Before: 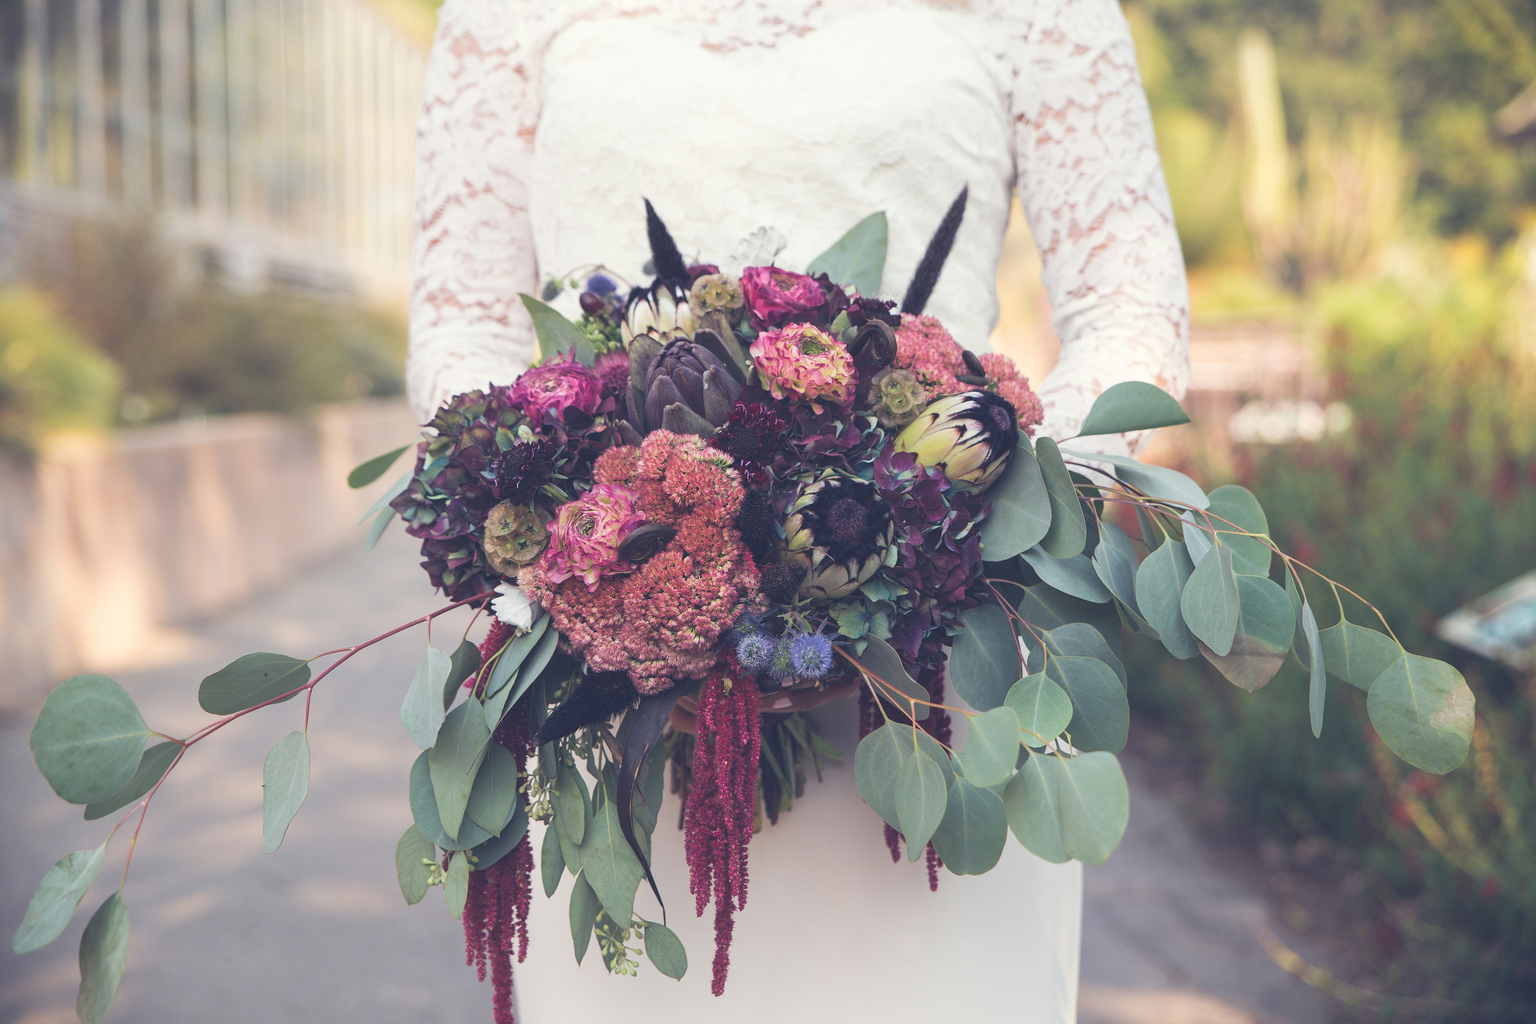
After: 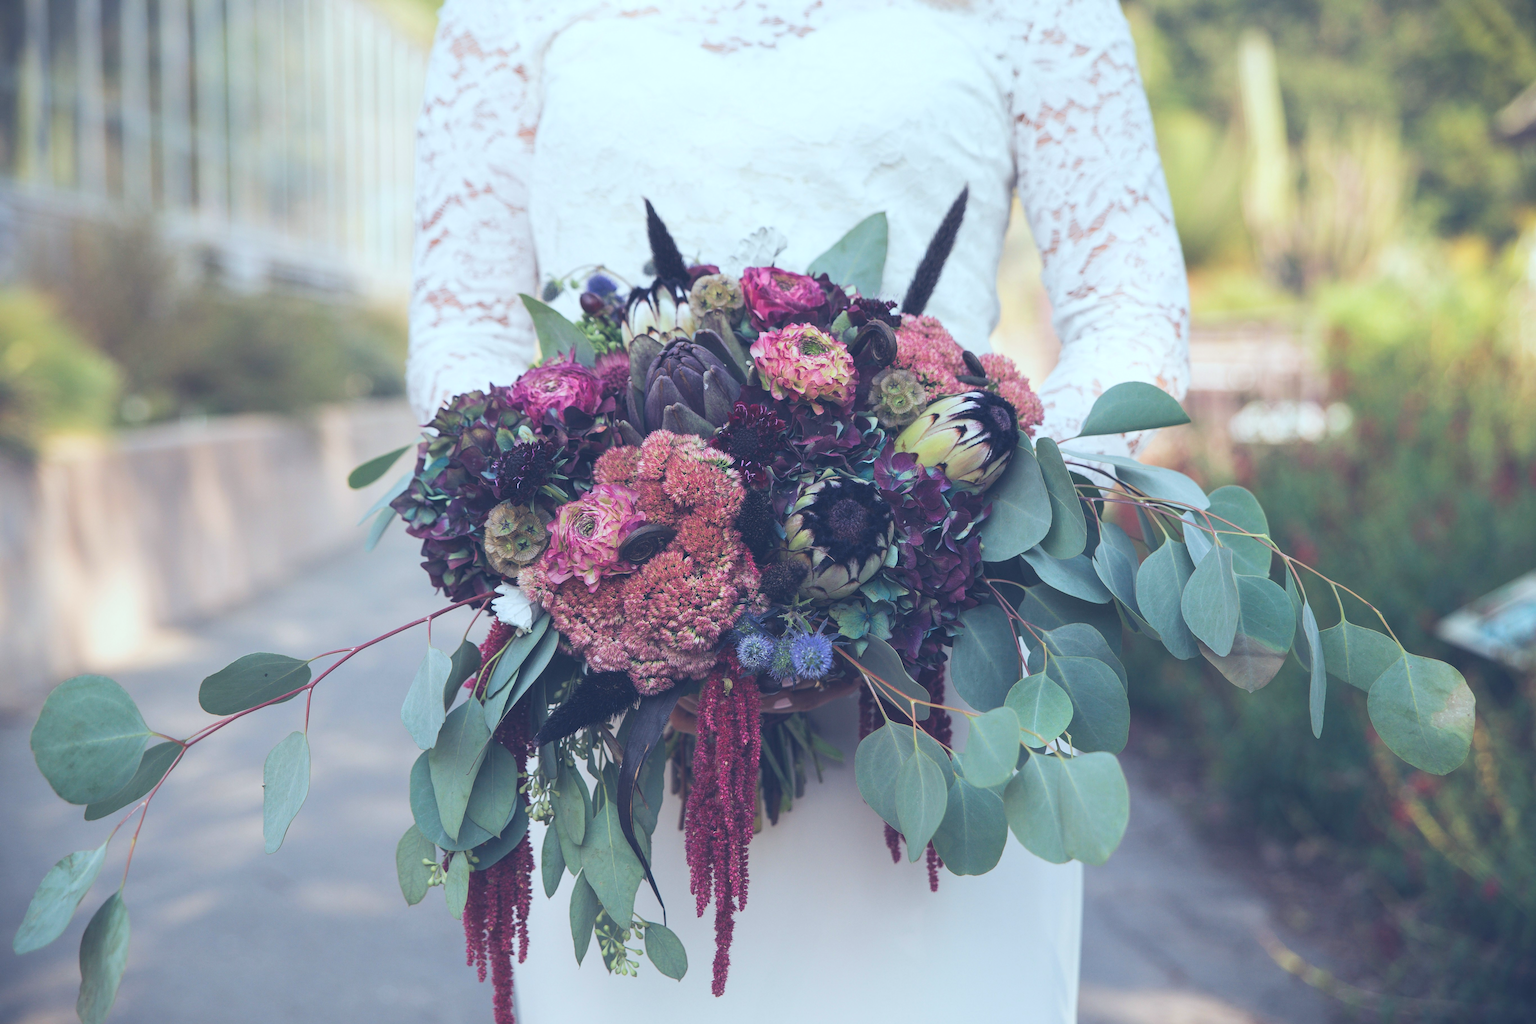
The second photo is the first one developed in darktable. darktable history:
color calibration: illuminant F (fluorescent), F source F9 (Cool White Deluxe 4150 K) – high CRI, x 0.374, y 0.373, temperature 4162.35 K
